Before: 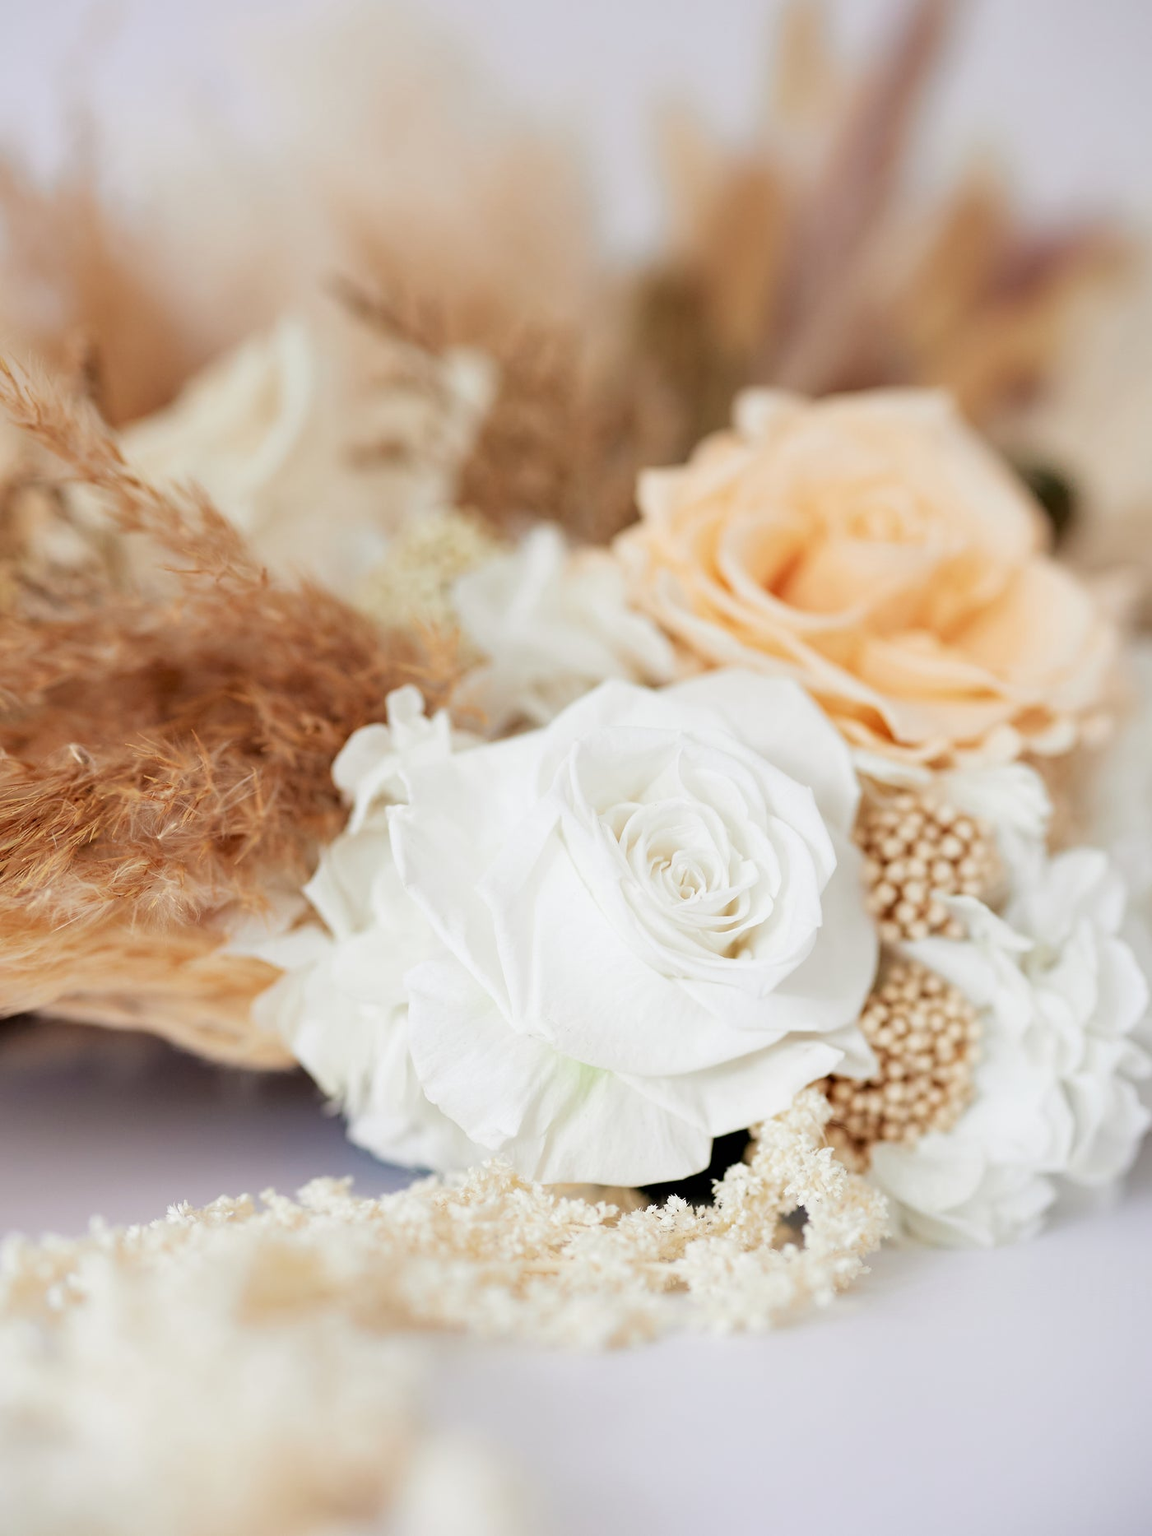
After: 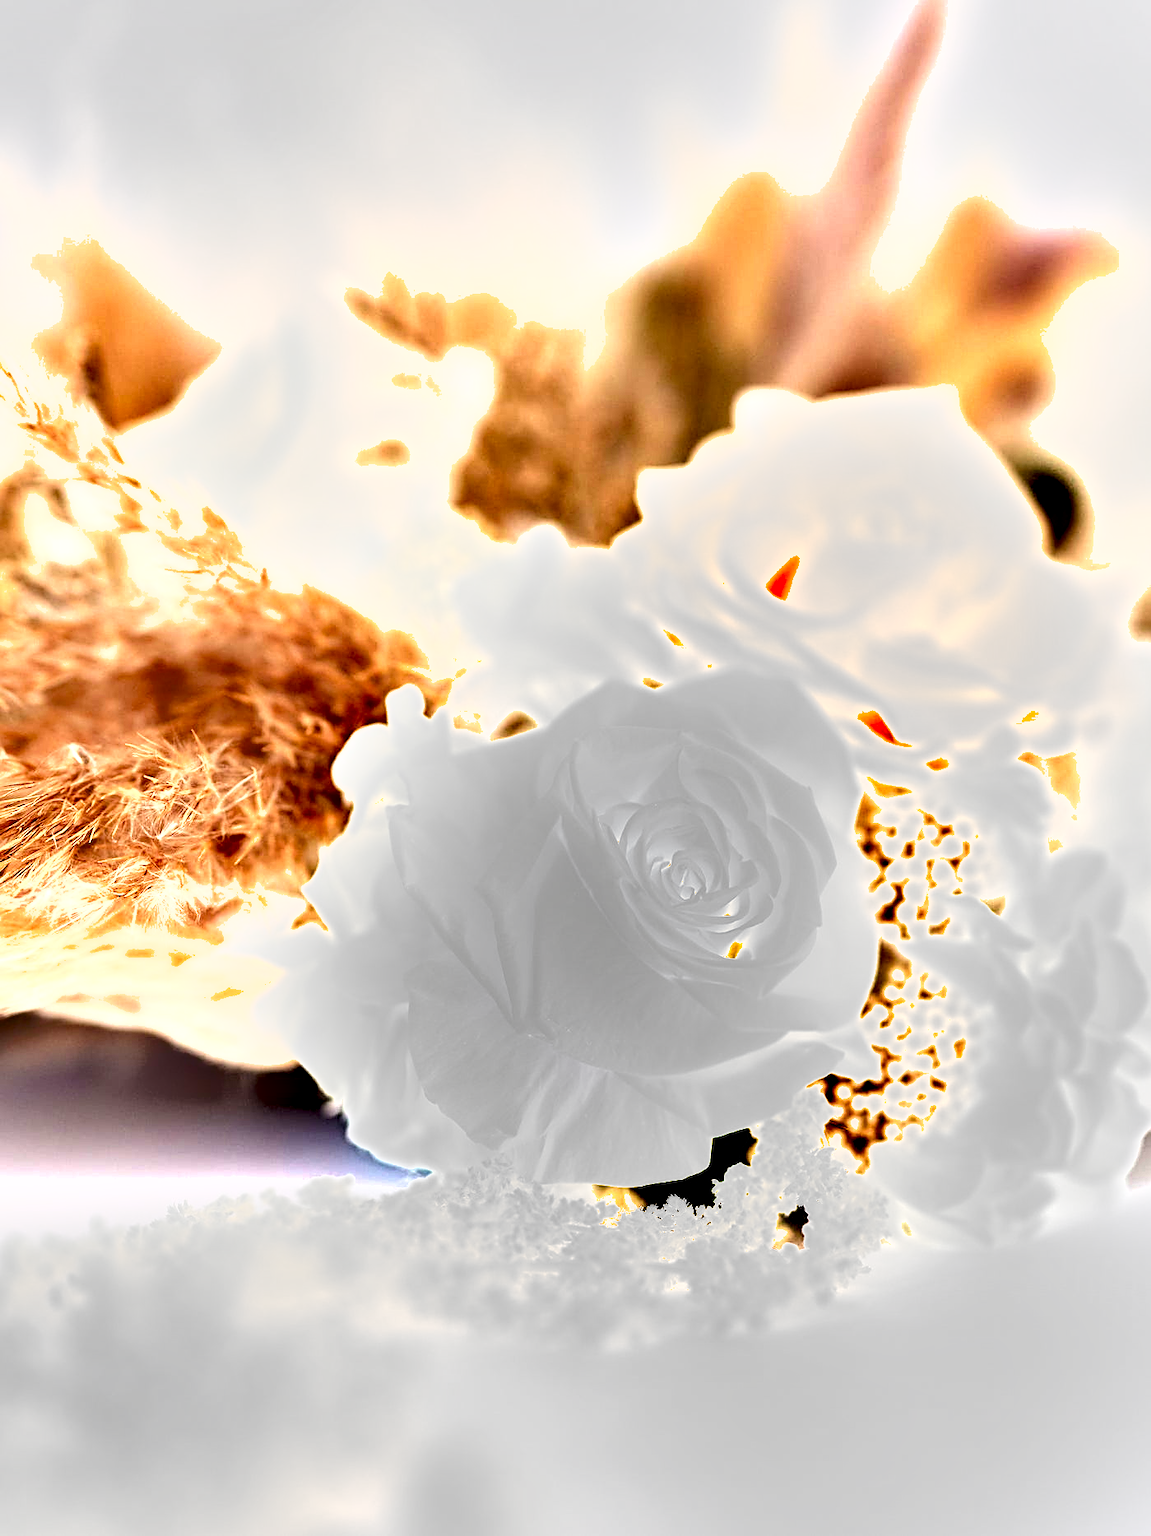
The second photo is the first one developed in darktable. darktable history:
shadows and highlights: soften with gaussian
exposure: black level correction 0, exposure 1.625 EV, compensate exposure bias true, compensate highlight preservation false
color balance rgb: perceptual saturation grading › global saturation 20%, perceptual saturation grading › highlights -25%, perceptual saturation grading › shadows 50%
sharpen: on, module defaults
